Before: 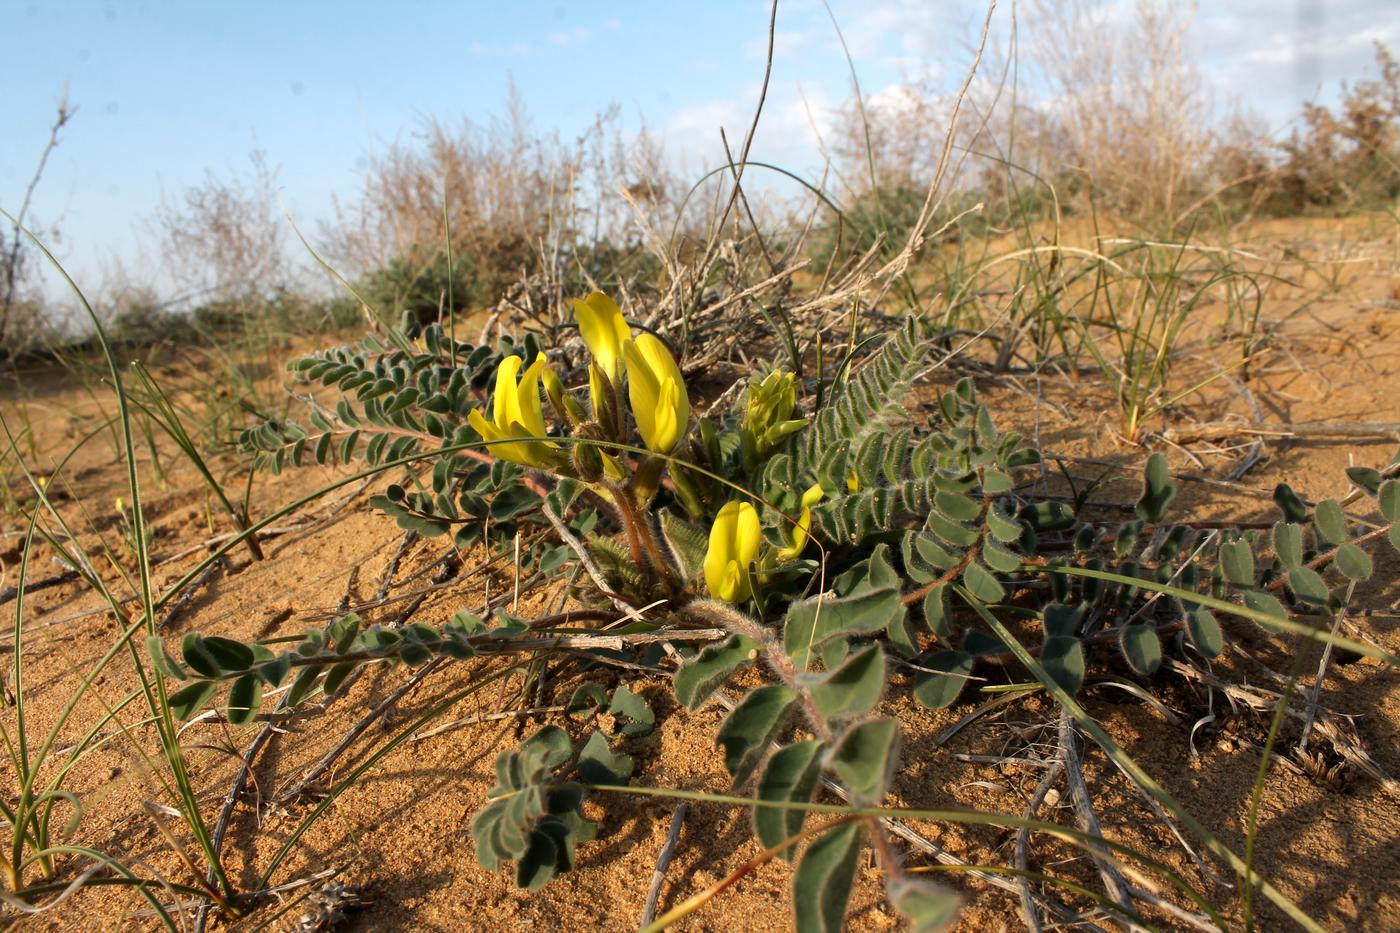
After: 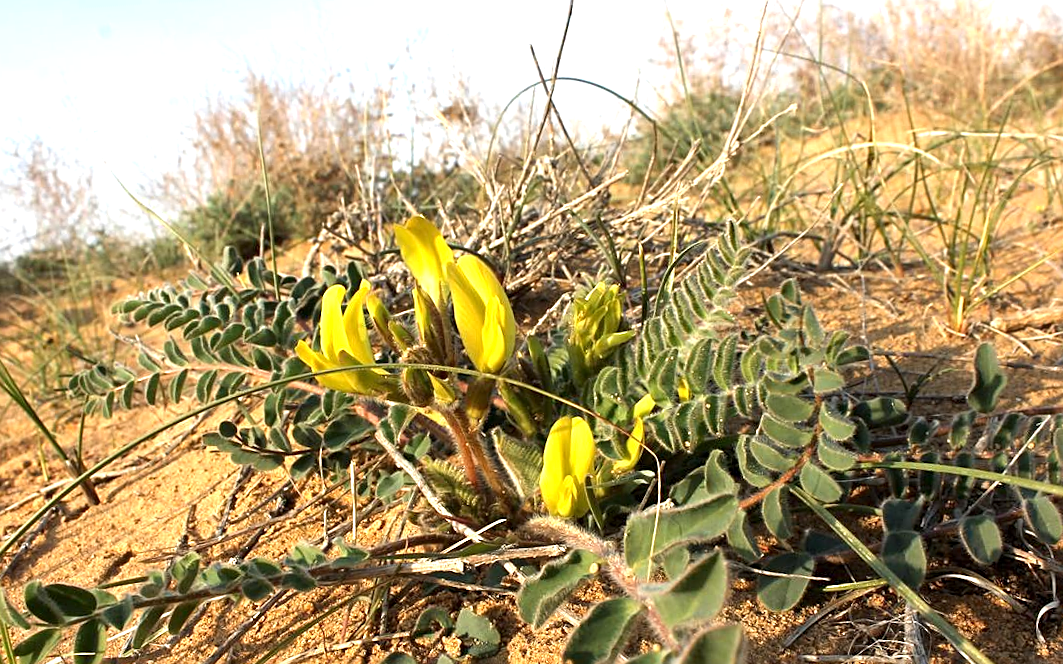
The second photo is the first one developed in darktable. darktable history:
crop and rotate: left 10.77%, top 5.1%, right 10.41%, bottom 16.76%
rotate and perspective: rotation -3.52°, crop left 0.036, crop right 0.964, crop top 0.081, crop bottom 0.919
exposure: exposure 0.95 EV, compensate highlight preservation false
sharpen: on, module defaults
